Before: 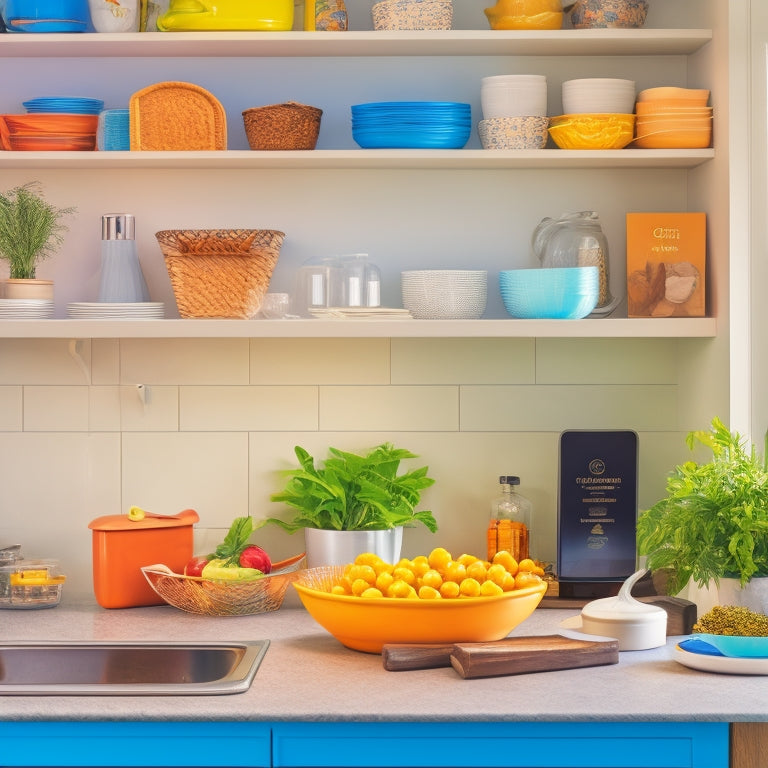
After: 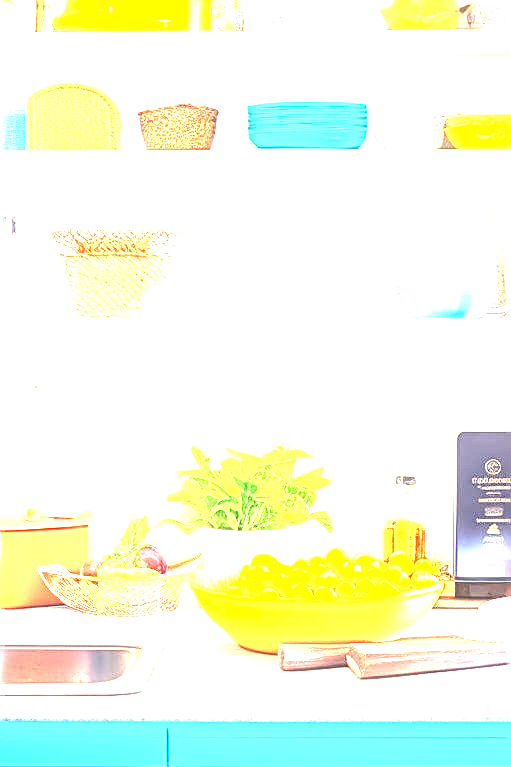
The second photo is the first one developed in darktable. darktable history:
sharpen: on, module defaults
tone equalizer: -8 EV -0.779 EV, -7 EV -0.709 EV, -6 EV -0.621 EV, -5 EV -0.392 EV, -3 EV 0.382 EV, -2 EV 0.6 EV, -1 EV 0.684 EV, +0 EV 0.752 EV
exposure: exposure 2.264 EV, compensate highlight preservation false
crop and rotate: left 13.568%, right 19.766%
local contrast: detail 144%
